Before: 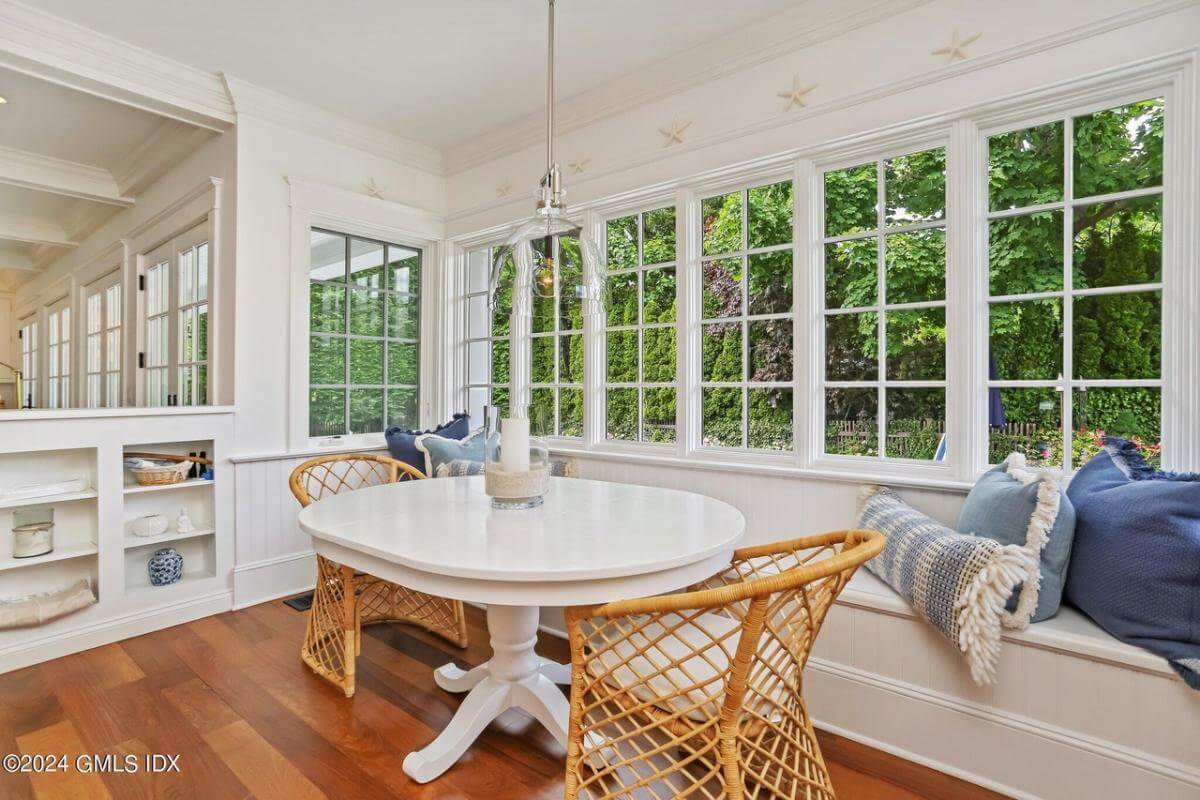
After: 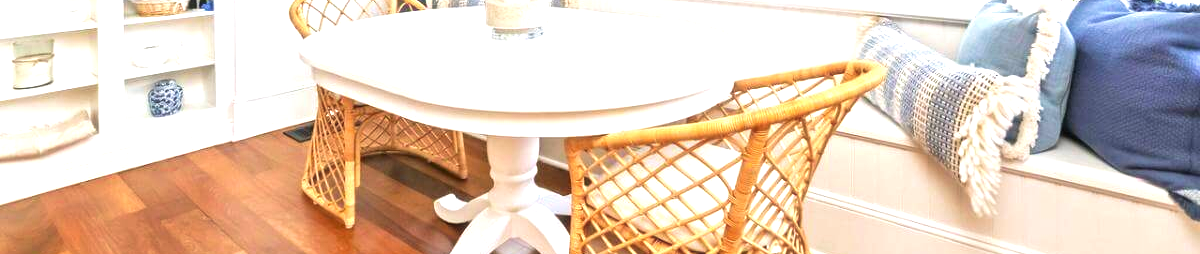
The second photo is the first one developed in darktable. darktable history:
velvia: on, module defaults
crop and rotate: top 58.806%, bottom 9.426%
exposure: black level correction 0.001, exposure 1.118 EV, compensate highlight preservation false
haze removal: strength -0.039, compatibility mode true, adaptive false
